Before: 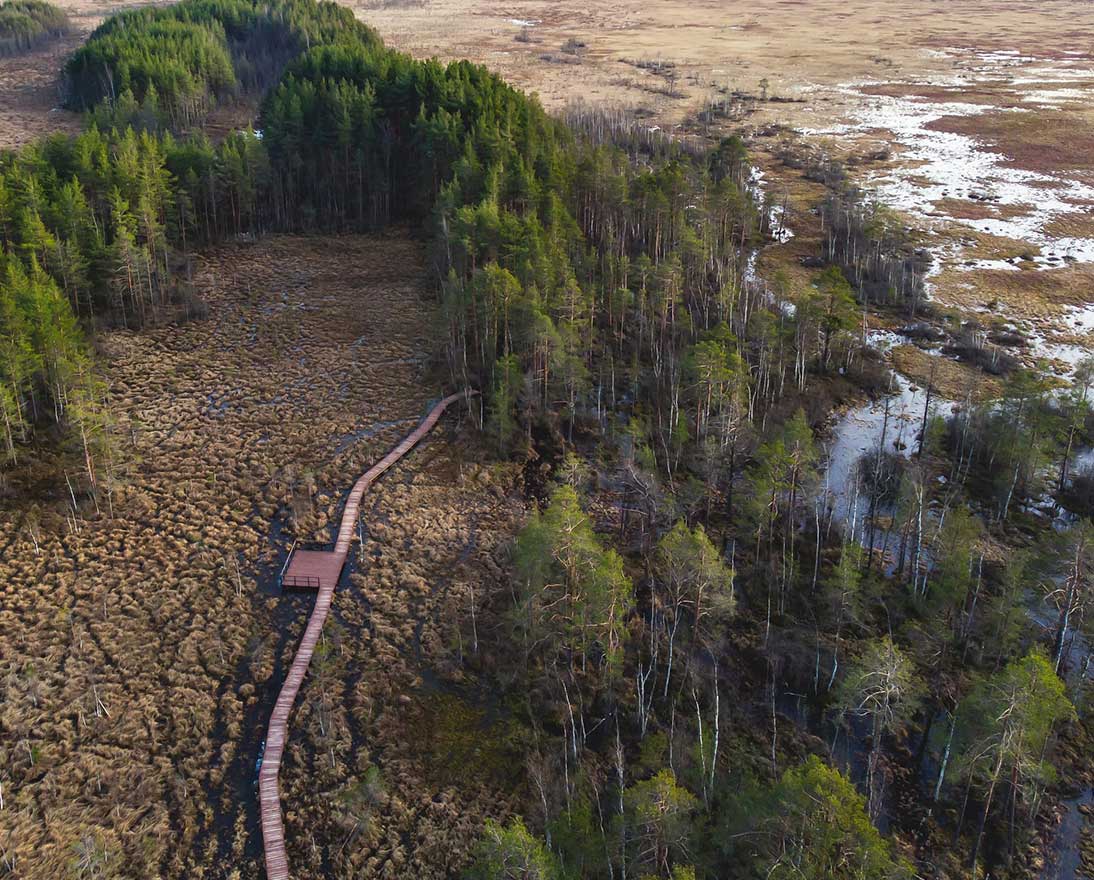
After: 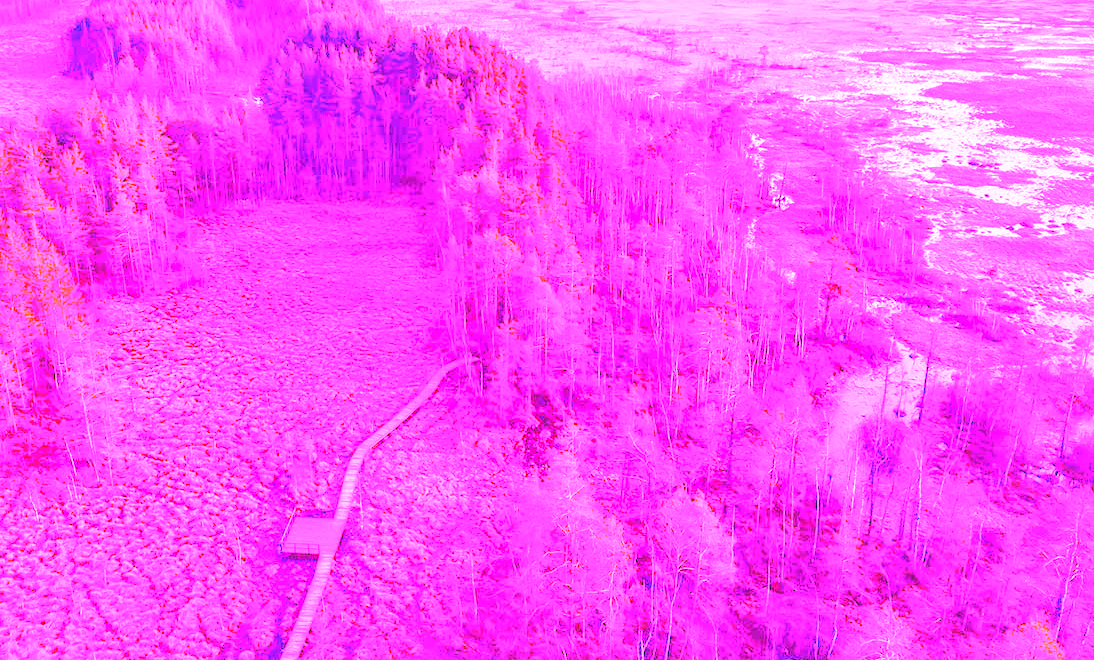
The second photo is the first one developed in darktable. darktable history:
local contrast: mode bilateral grid, contrast 20, coarseness 50, detail 120%, midtone range 0.2
white balance: red 8, blue 8
crop: top 3.857%, bottom 21.132%
